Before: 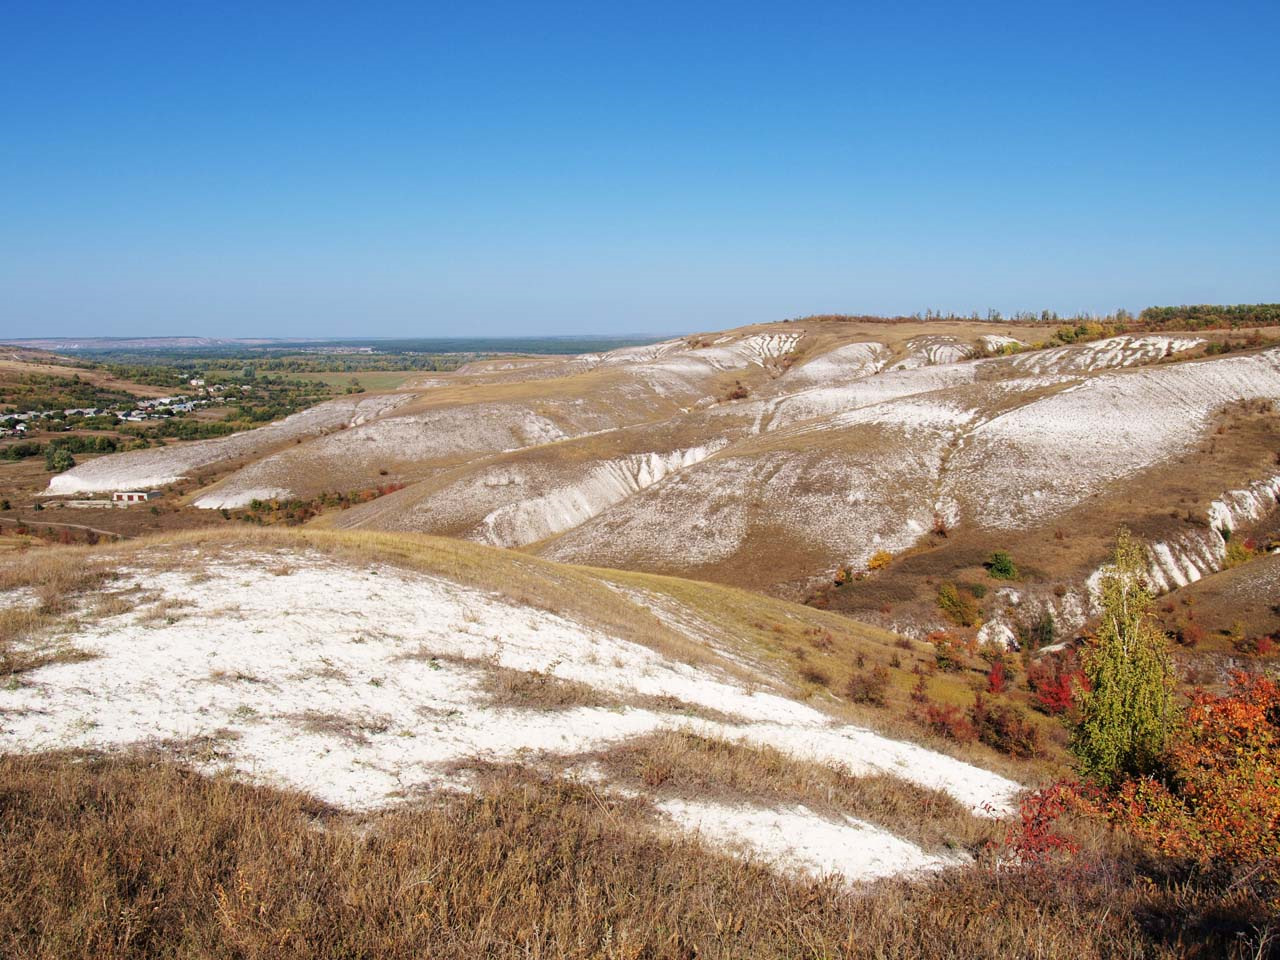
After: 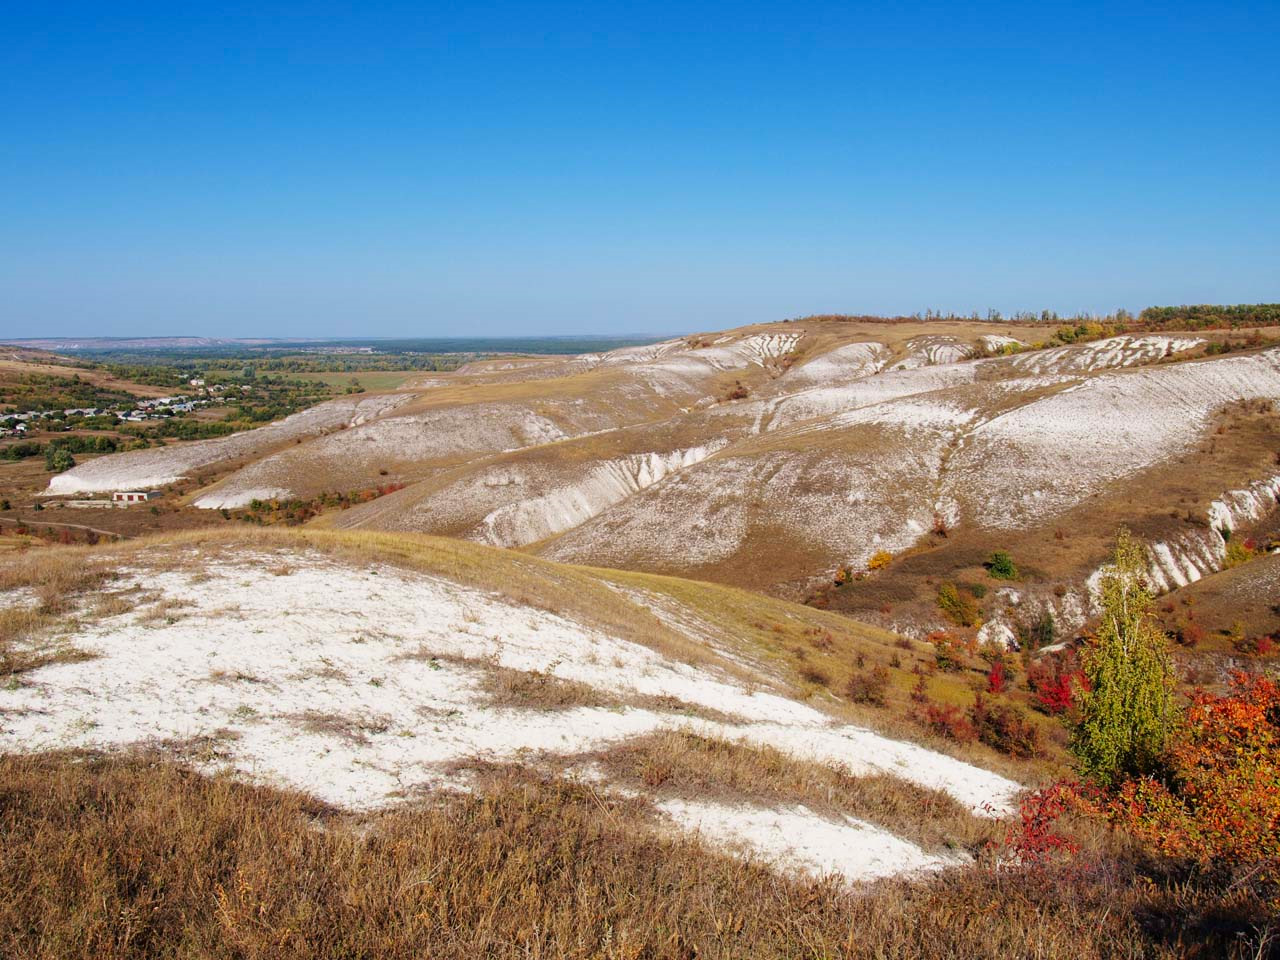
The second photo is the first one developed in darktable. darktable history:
exposure: exposure -0.116 EV, compensate exposure bias true, compensate highlight preservation false
contrast brightness saturation: contrast 0.04, saturation 0.16
